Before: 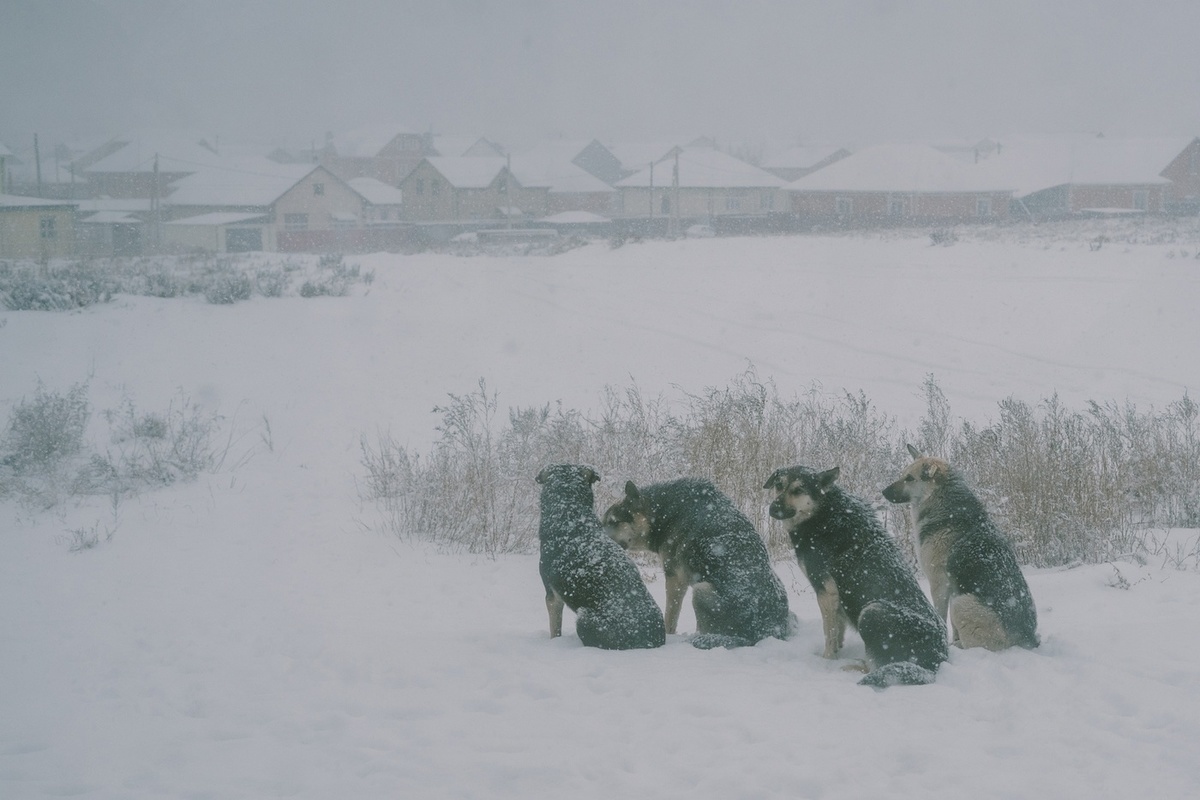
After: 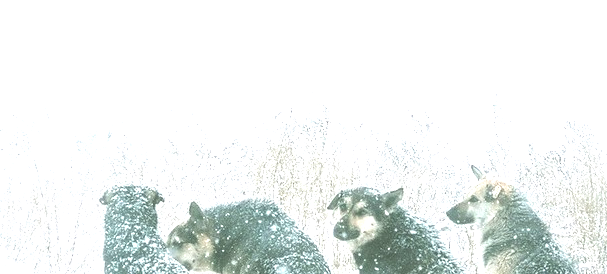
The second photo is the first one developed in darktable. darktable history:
crop: left 36.398%, top 34.938%, right 12.965%, bottom 30.804%
exposure: black level correction 0, exposure 2.147 EV, compensate exposure bias true, compensate highlight preservation false
contrast equalizer: octaves 7, y [[0.502, 0.505, 0.512, 0.529, 0.564, 0.588], [0.5 ×6], [0.502, 0.505, 0.512, 0.529, 0.564, 0.588], [0, 0.001, 0.001, 0.004, 0.008, 0.011], [0, 0.001, 0.001, 0.004, 0.008, 0.011]]
